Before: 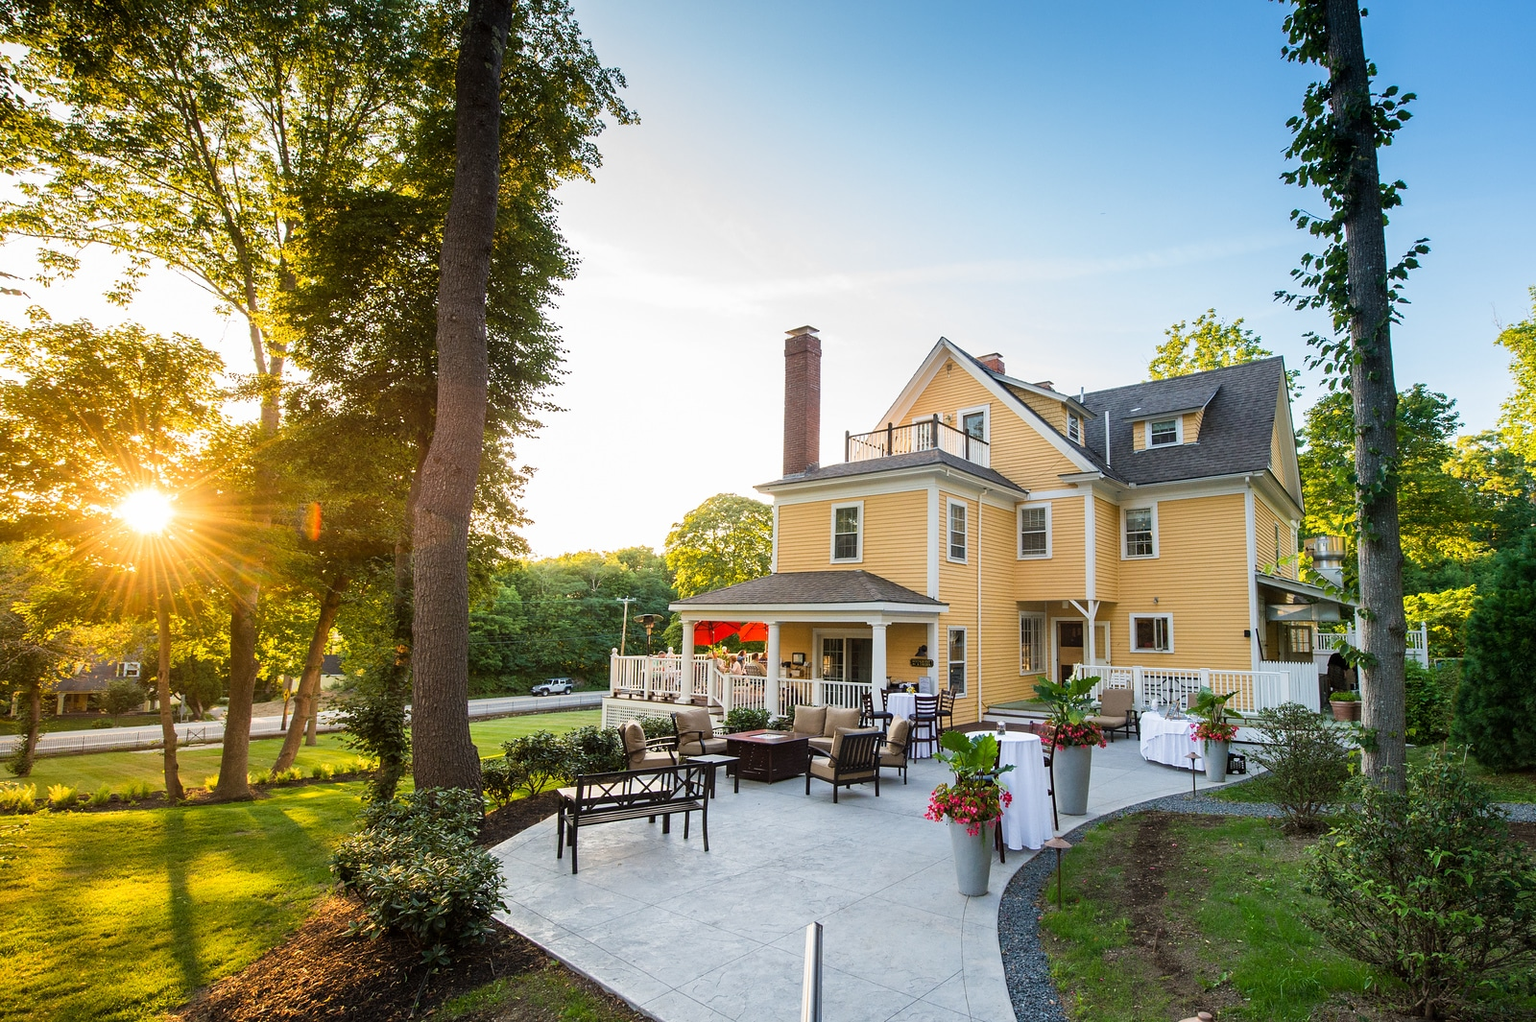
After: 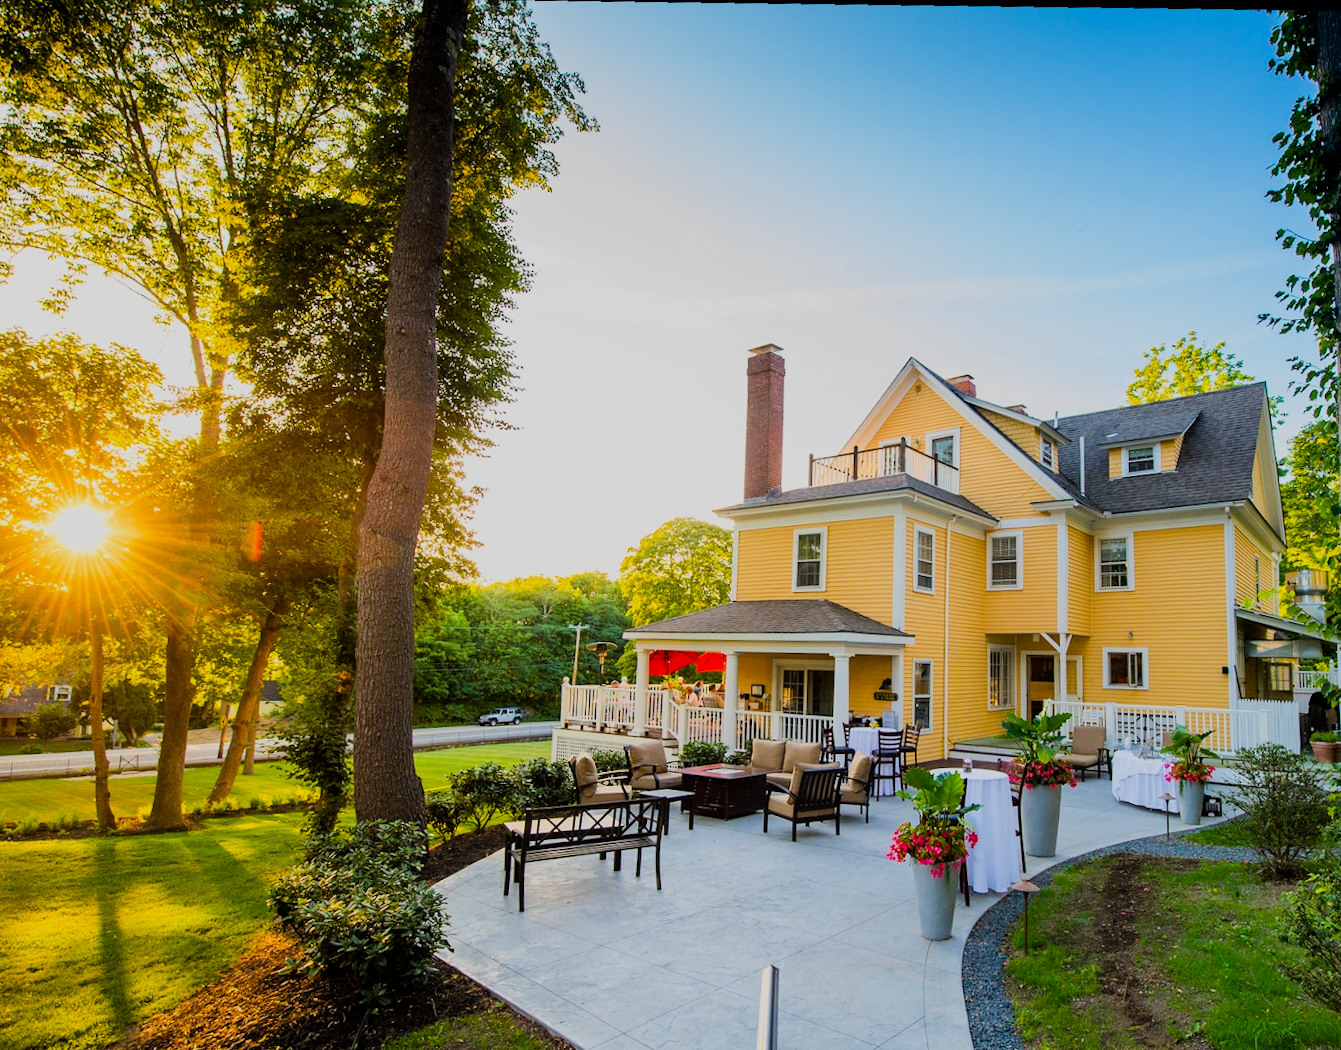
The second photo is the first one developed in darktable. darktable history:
rotate and perspective: rotation 1.72°, automatic cropping off
crop and rotate: angle 1°, left 4.281%, top 0.642%, right 11.383%, bottom 2.486%
contrast brightness saturation: contrast 0.07
velvia: strength 32%, mid-tones bias 0.2
filmic rgb: black relative exposure -7.65 EV, white relative exposure 4.56 EV, hardness 3.61, color science v6 (2022)
